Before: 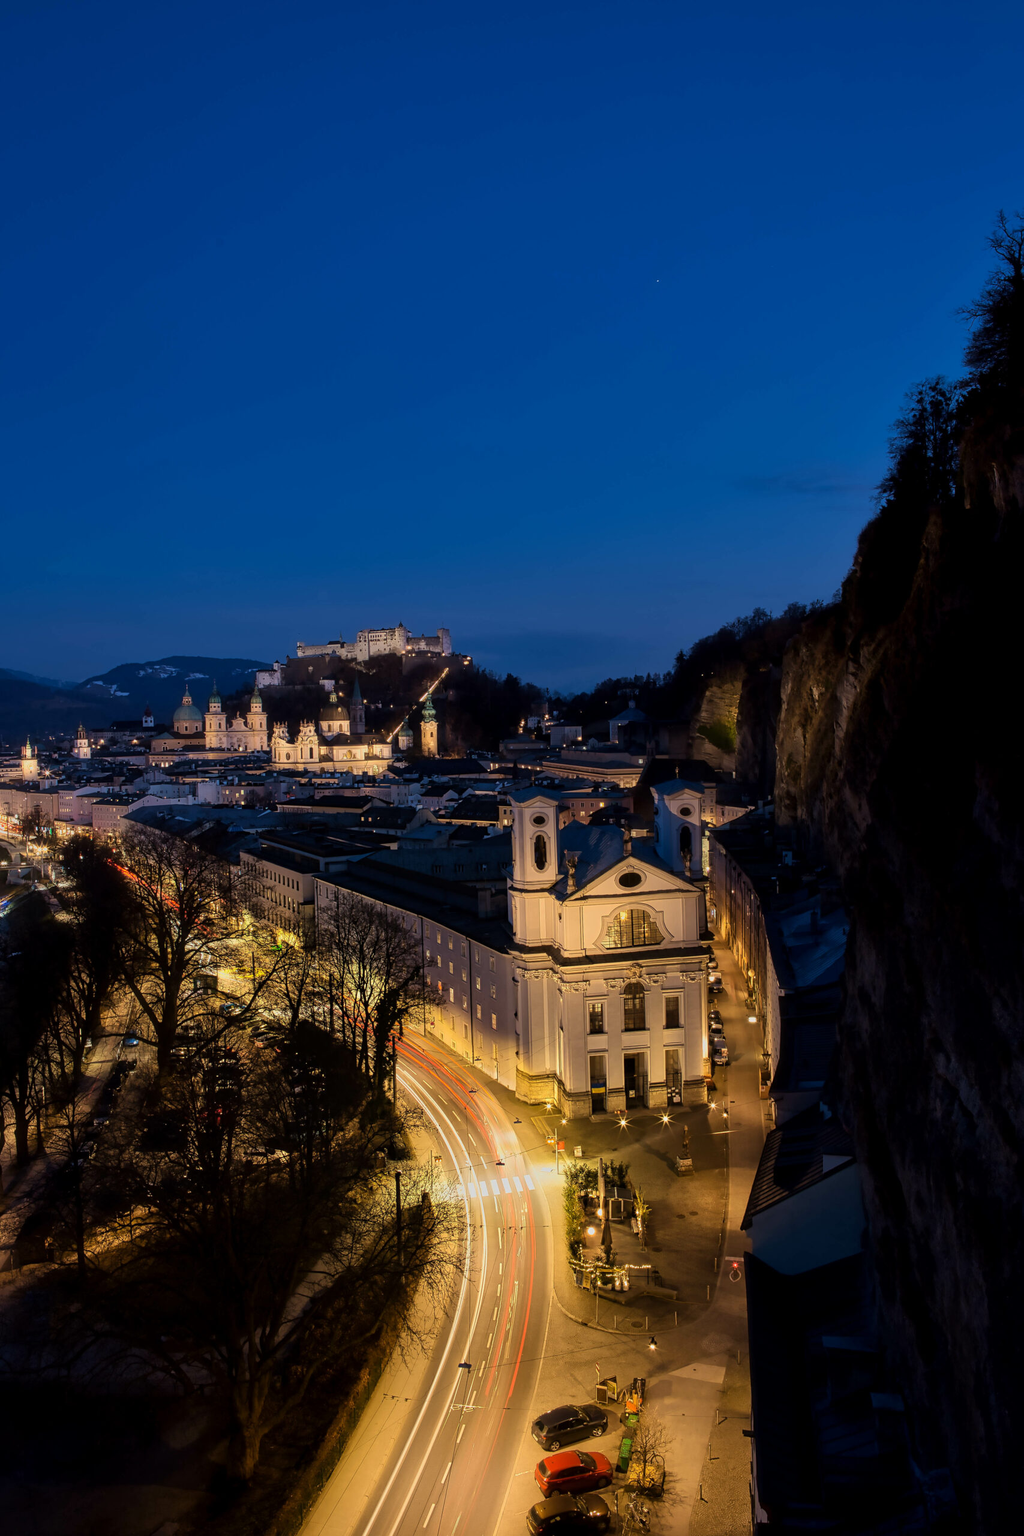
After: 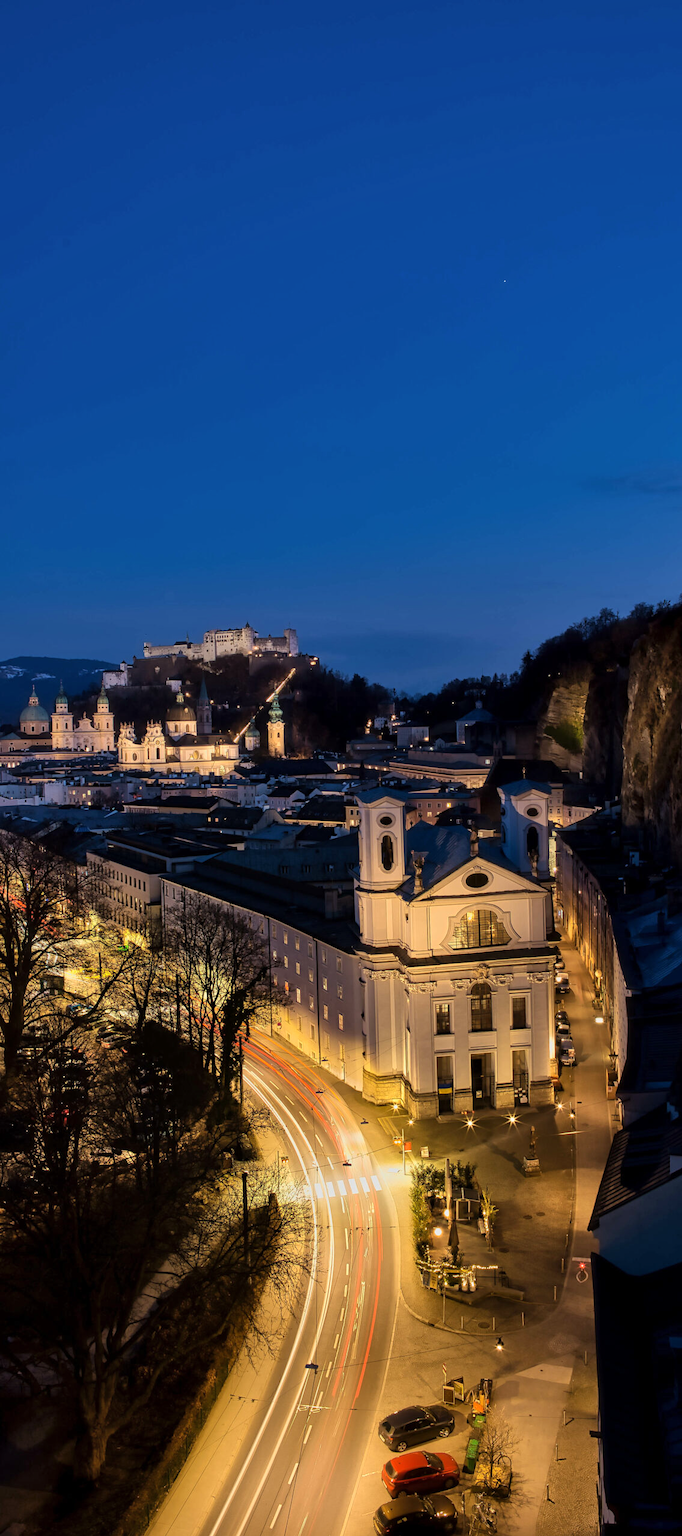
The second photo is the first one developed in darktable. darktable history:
crop and rotate: left 15.055%, right 18.278%
shadows and highlights: shadows 32, highlights -32, soften with gaussian
exposure: exposure 0.161 EV, compensate highlight preservation false
